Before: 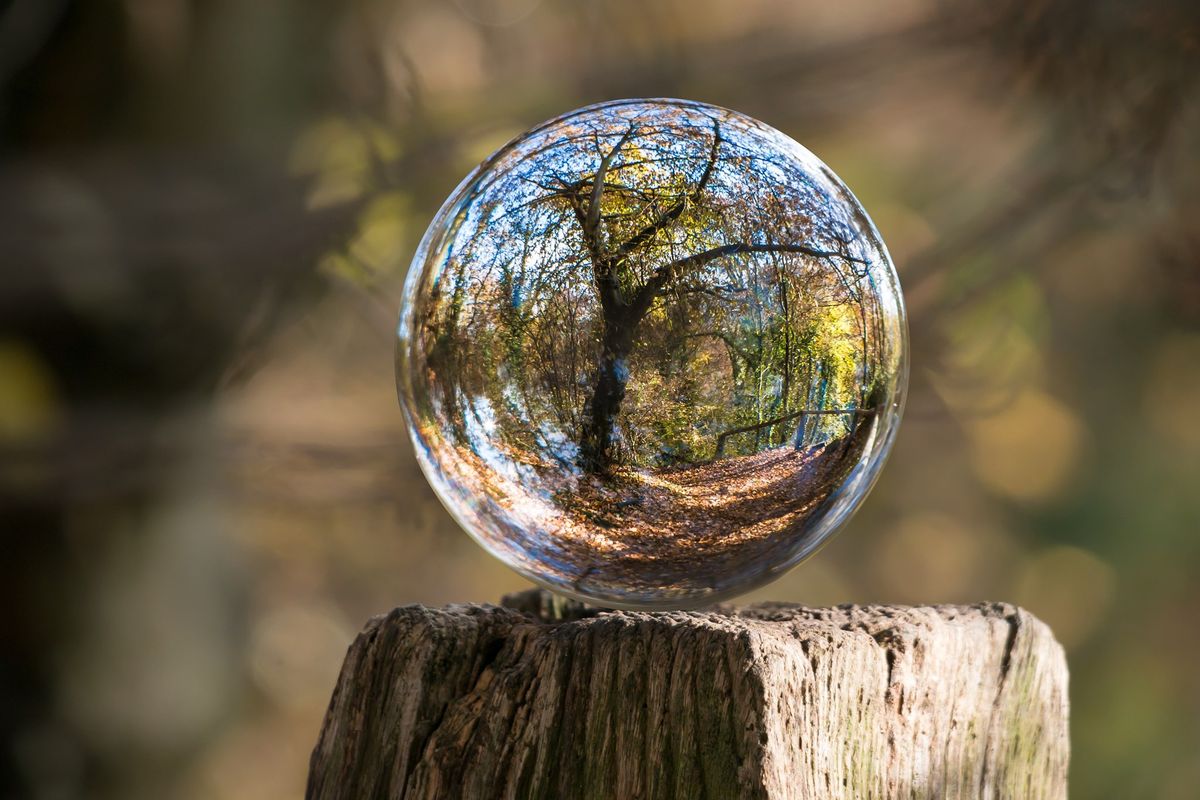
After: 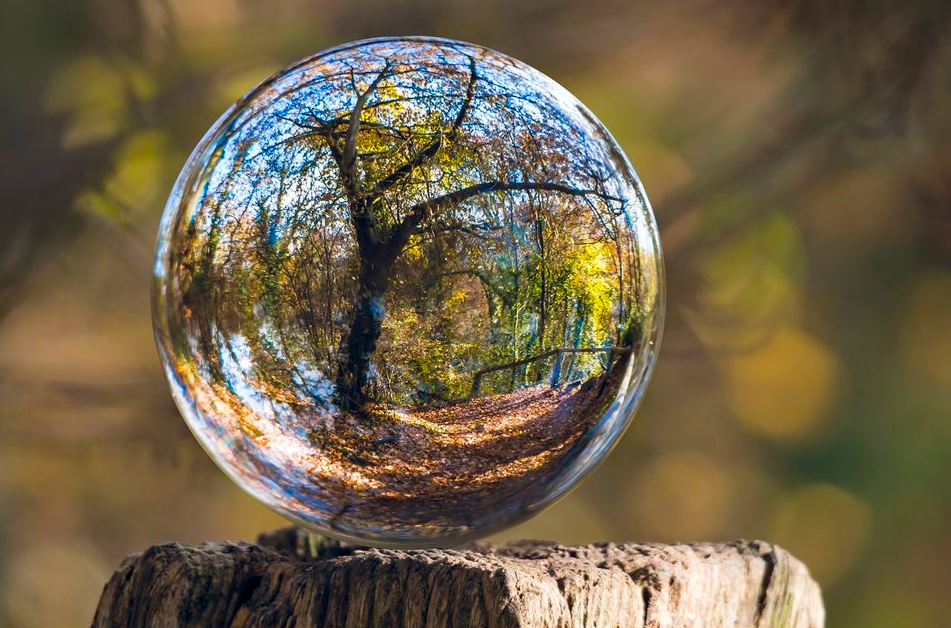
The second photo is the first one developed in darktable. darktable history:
crop and rotate: left 20.361%, top 7.827%, right 0.369%, bottom 13.6%
haze removal: compatibility mode true, adaptive false
color balance rgb: global offset › chroma 0.1%, global offset › hue 253.36°, perceptual saturation grading › global saturation 19.861%, global vibrance 20%
